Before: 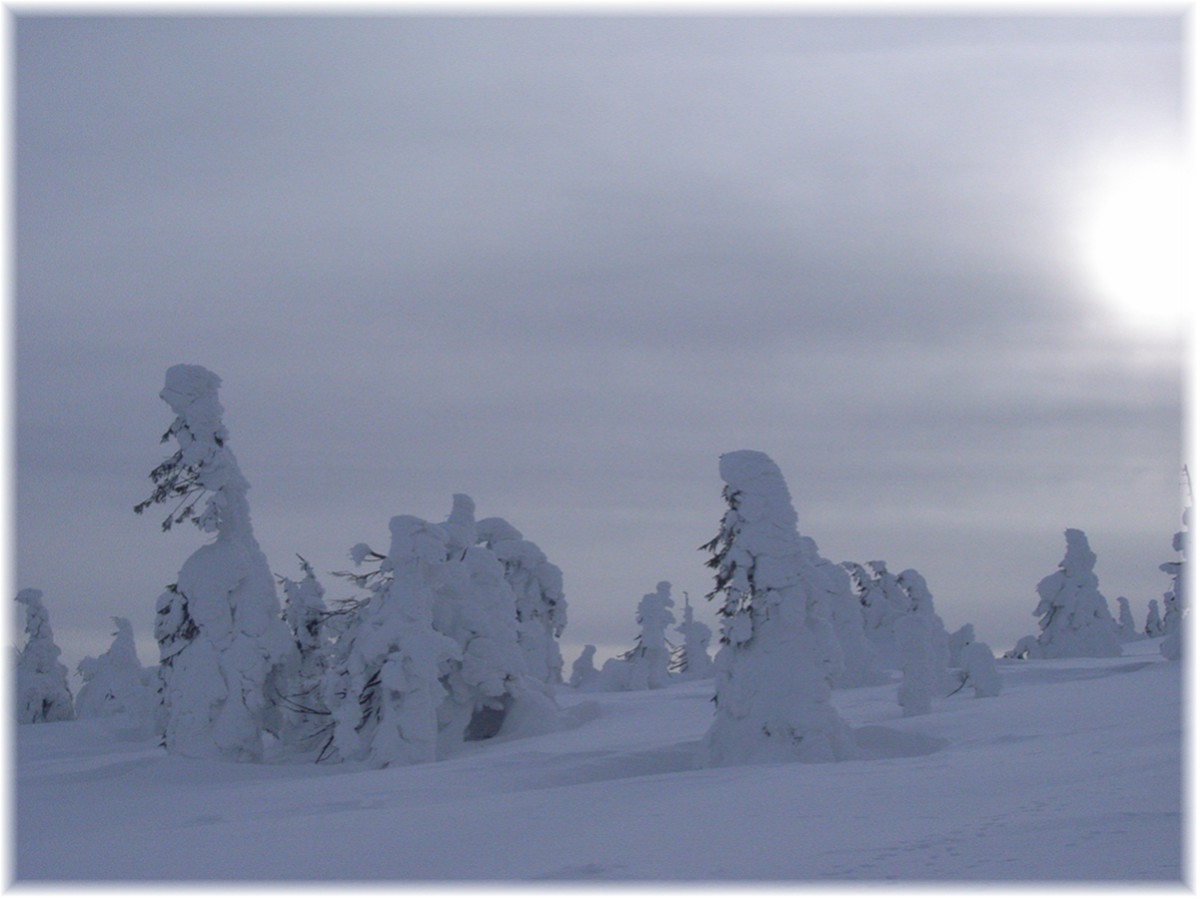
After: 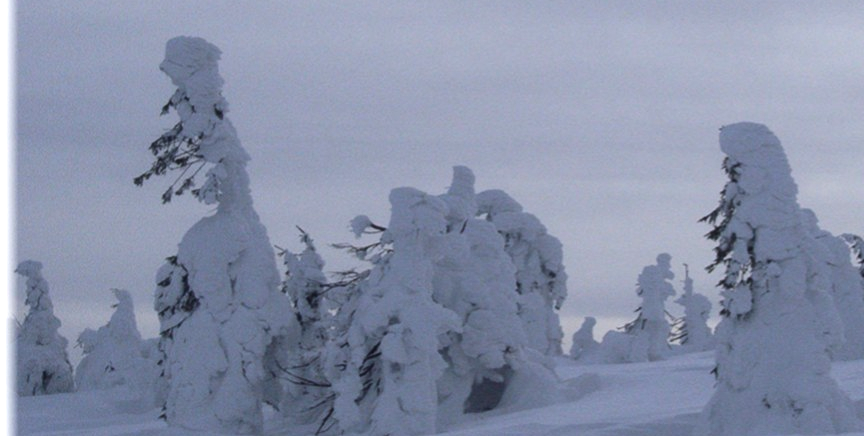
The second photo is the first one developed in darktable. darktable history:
crop: top 36.498%, right 27.964%, bottom 14.995%
tone equalizer: -8 EV -0.75 EV, -7 EV -0.7 EV, -6 EV -0.6 EV, -5 EV -0.4 EV, -3 EV 0.4 EV, -2 EV 0.6 EV, -1 EV 0.7 EV, +0 EV 0.75 EV, edges refinement/feathering 500, mask exposure compensation -1.57 EV, preserve details no
